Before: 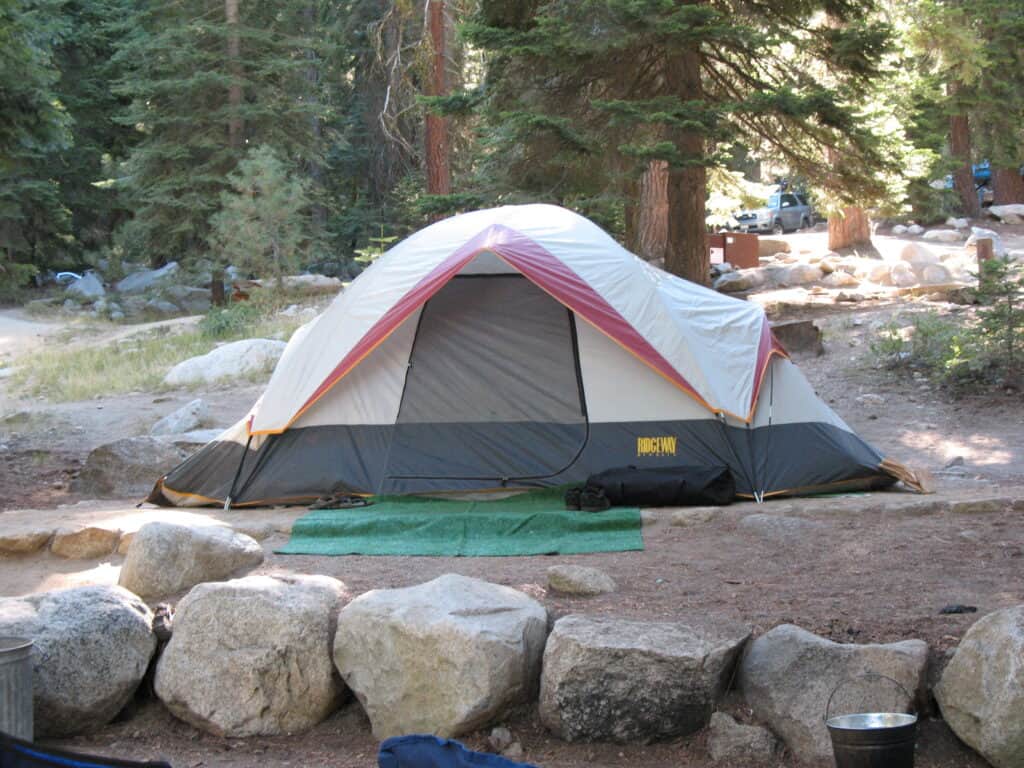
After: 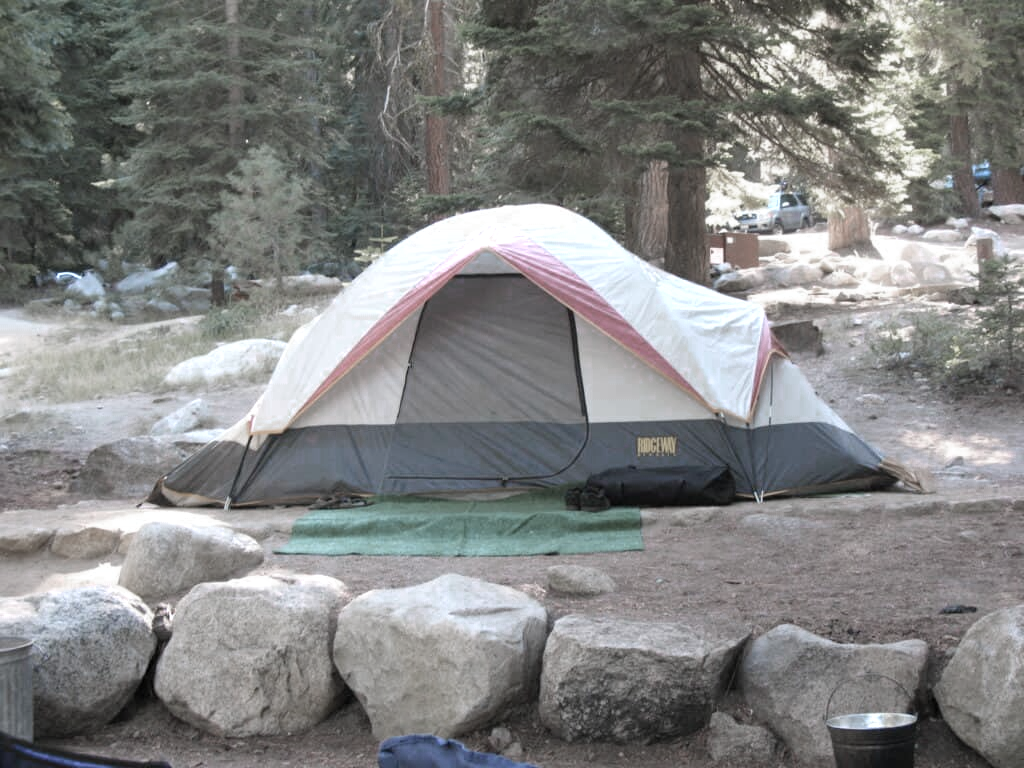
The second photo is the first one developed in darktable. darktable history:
levels: levels [0, 0.478, 1]
color zones: curves: ch0 [(0, 0.613) (0.01, 0.613) (0.245, 0.448) (0.498, 0.529) (0.642, 0.665) (0.879, 0.777) (0.99, 0.613)]; ch1 [(0, 0.272) (0.219, 0.127) (0.724, 0.346)]
